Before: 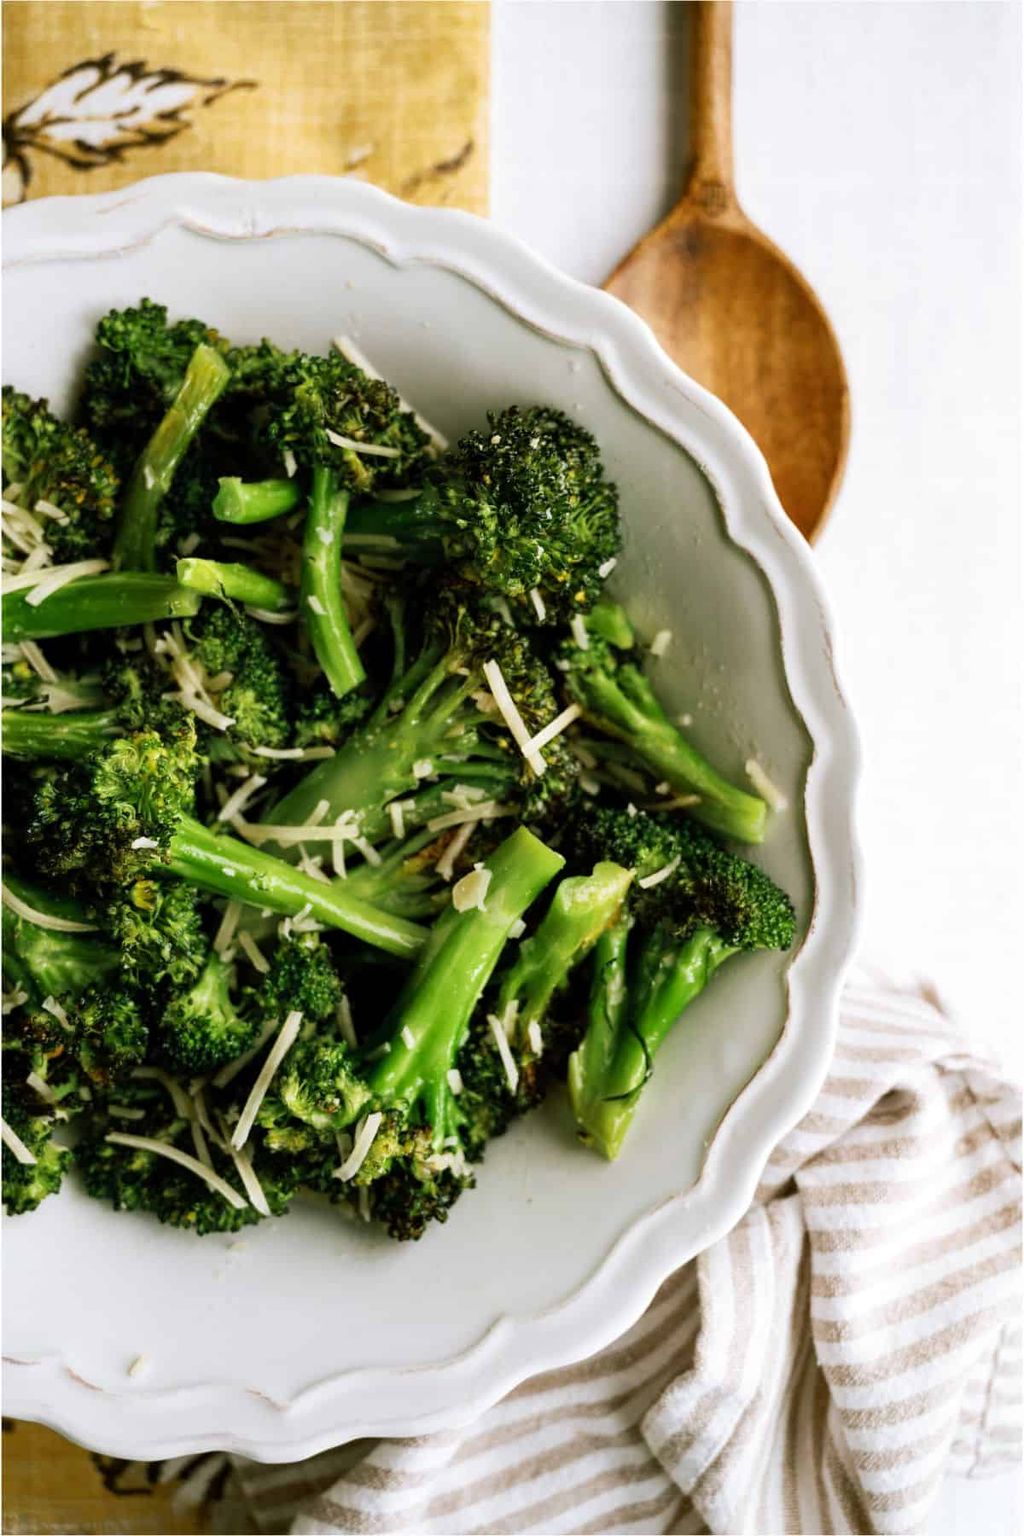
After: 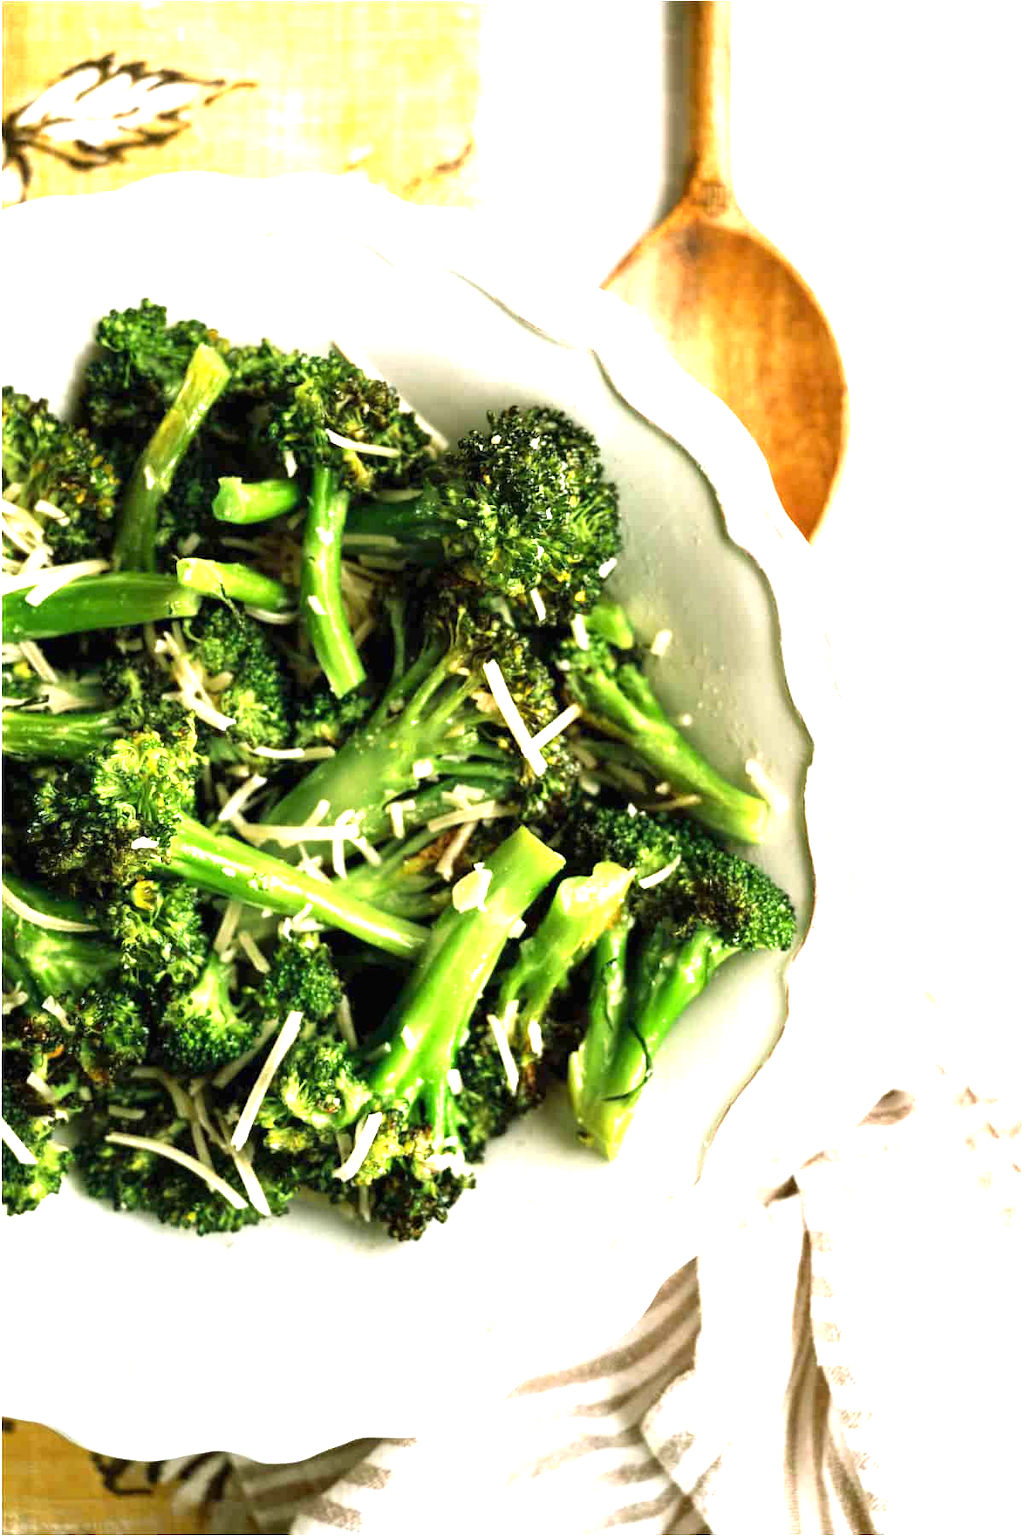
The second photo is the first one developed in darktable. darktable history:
exposure: black level correction 0, exposure 1.513 EV, compensate highlight preservation false
